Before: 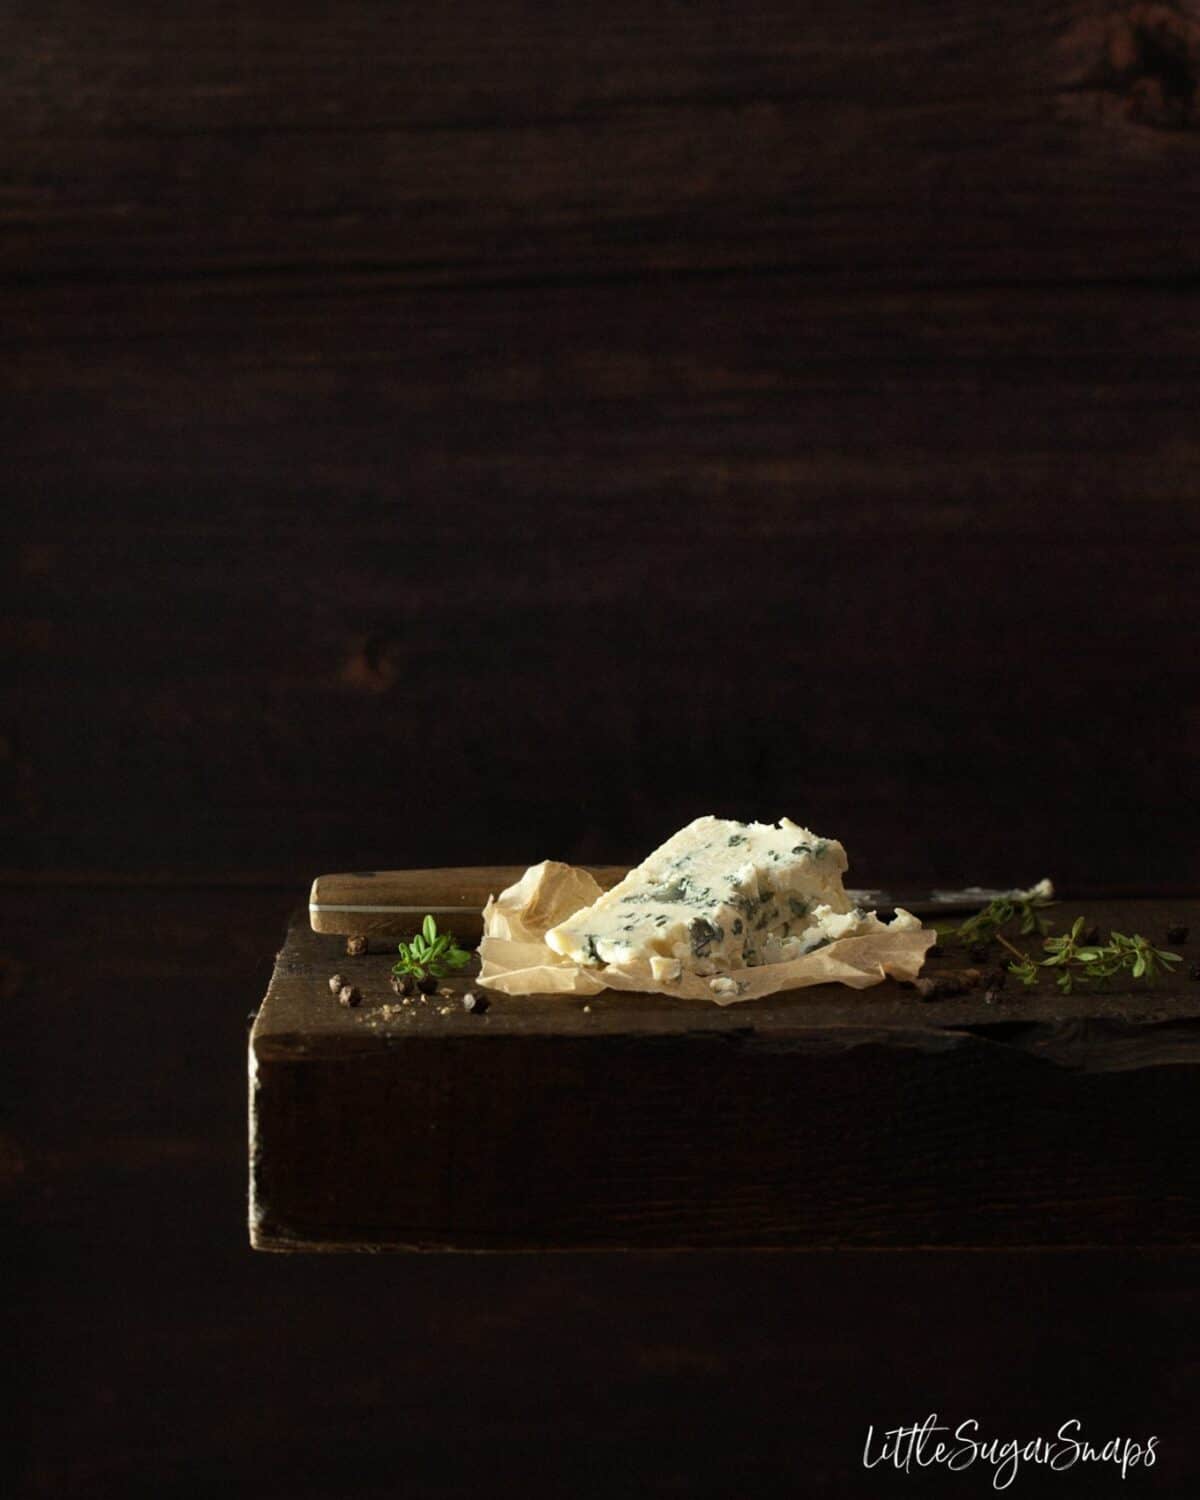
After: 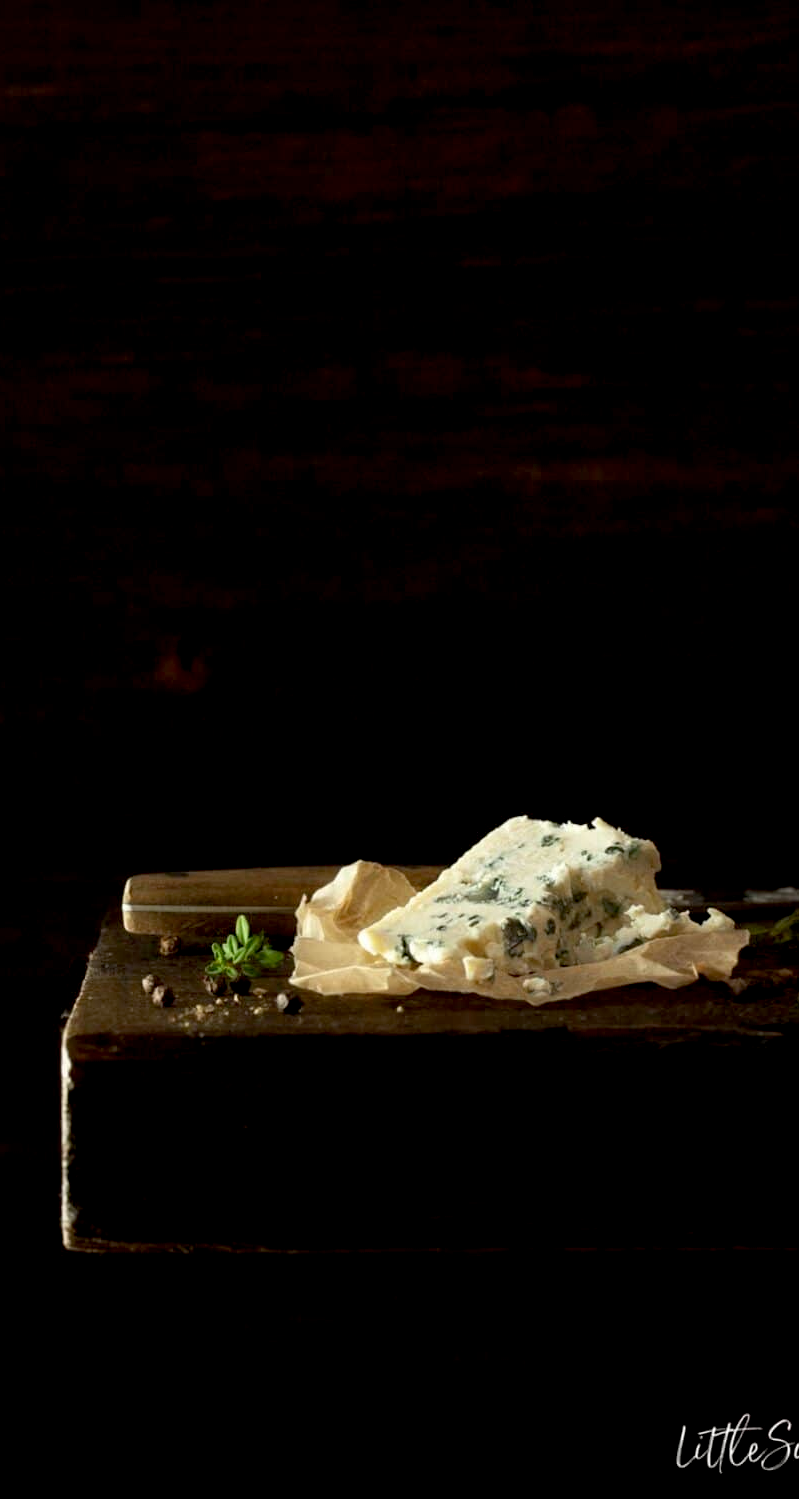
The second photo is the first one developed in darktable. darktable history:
exposure: black level correction 0.01, exposure 0.006 EV, compensate exposure bias true, compensate highlight preservation false
crop and rotate: left 15.614%, right 17.732%
